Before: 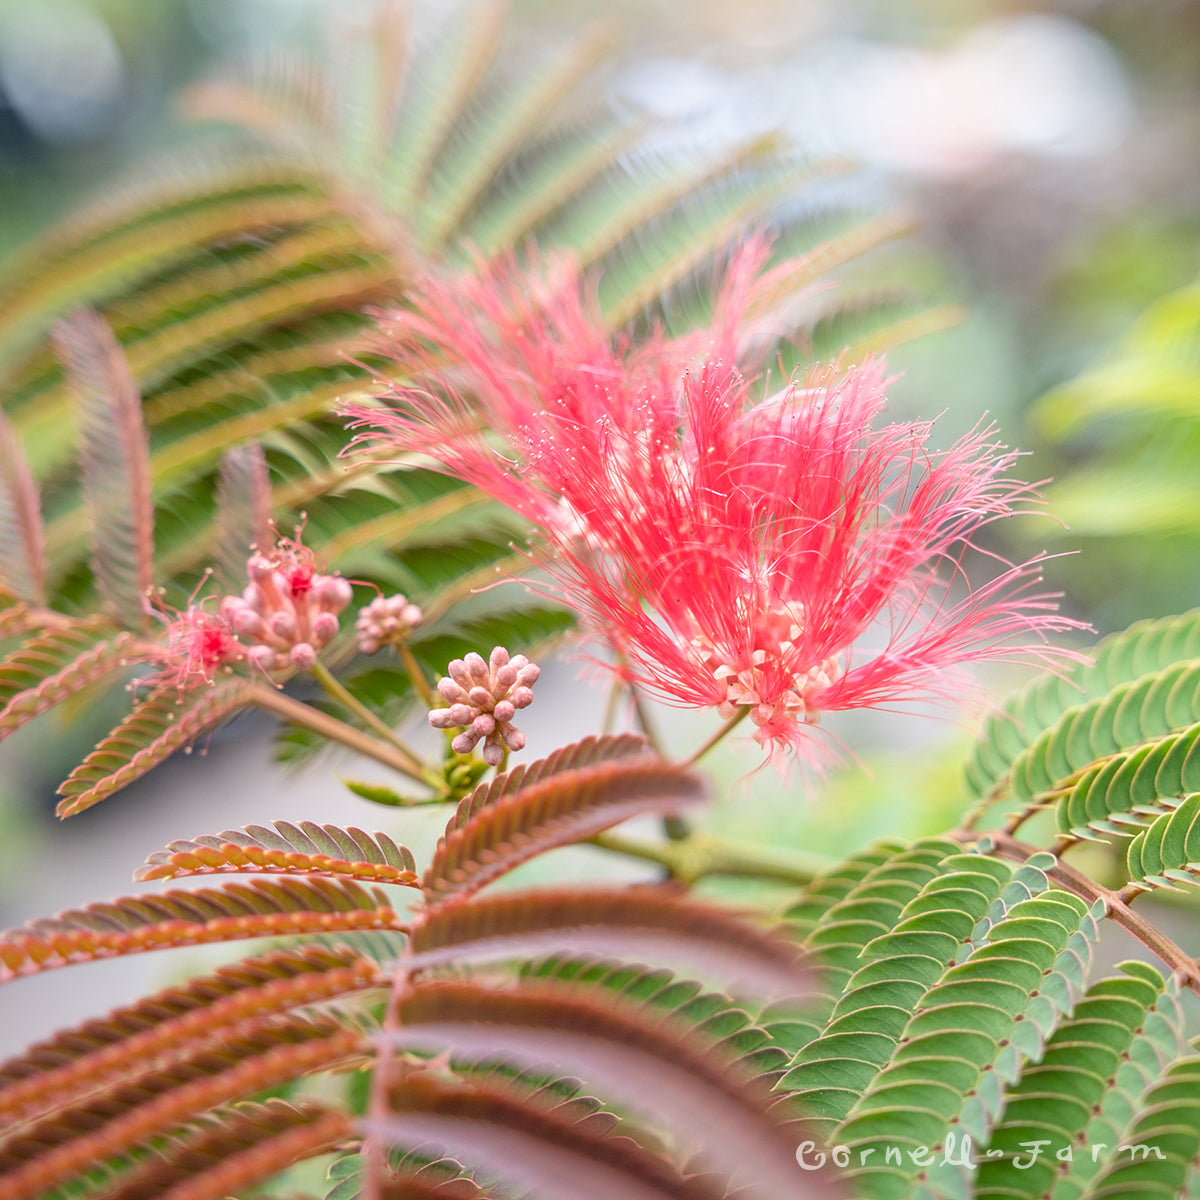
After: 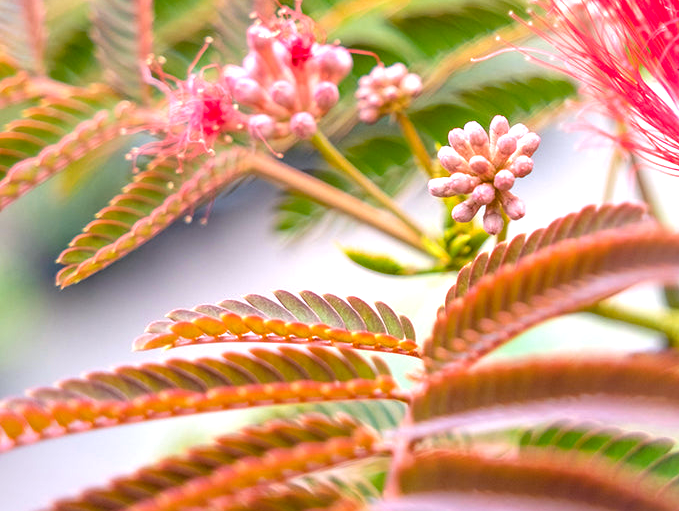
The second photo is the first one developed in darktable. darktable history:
exposure: exposure -0.059 EV, compensate highlight preservation false
crop: top 44.331%, right 43.366%, bottom 13.031%
color correction: highlights a* -0.141, highlights b* -5.45, shadows a* -0.145, shadows b* -0.072
color balance rgb: linear chroma grading › shadows -3.539%, linear chroma grading › highlights -4.139%, perceptual saturation grading › global saturation 0.165%, perceptual brilliance grading › global brilliance 19.81%, global vibrance 40.78%
tone equalizer: edges refinement/feathering 500, mask exposure compensation -1.57 EV, preserve details no
